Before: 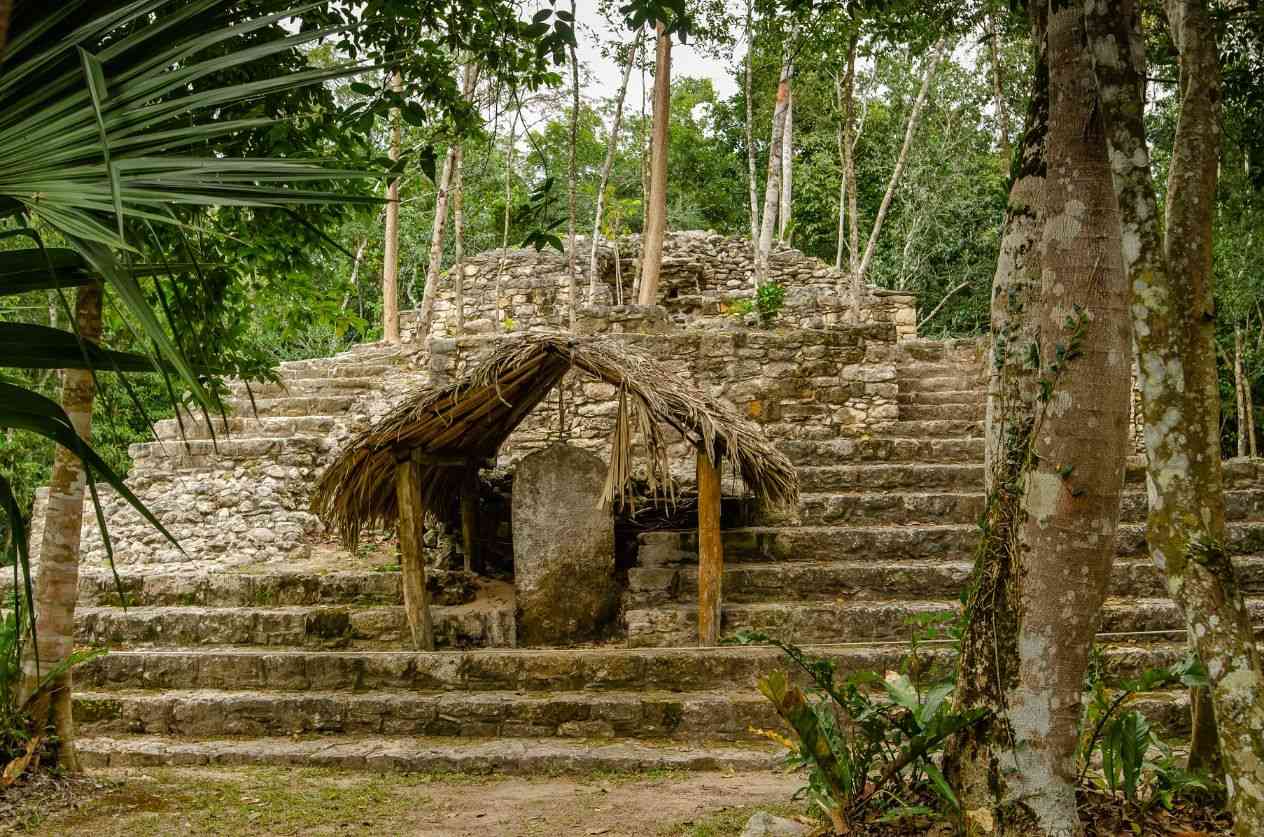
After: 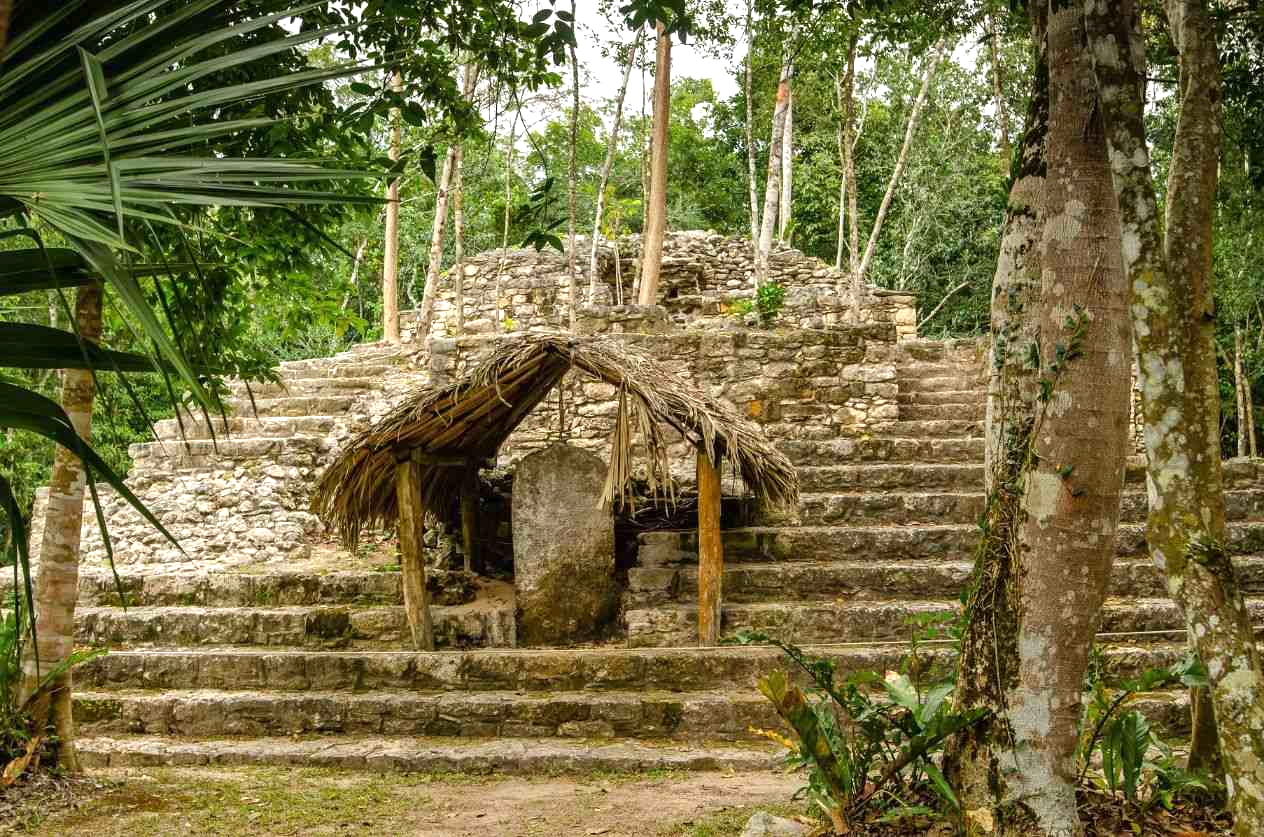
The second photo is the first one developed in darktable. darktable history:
exposure: exposure 0.513 EV, compensate exposure bias true, compensate highlight preservation false
